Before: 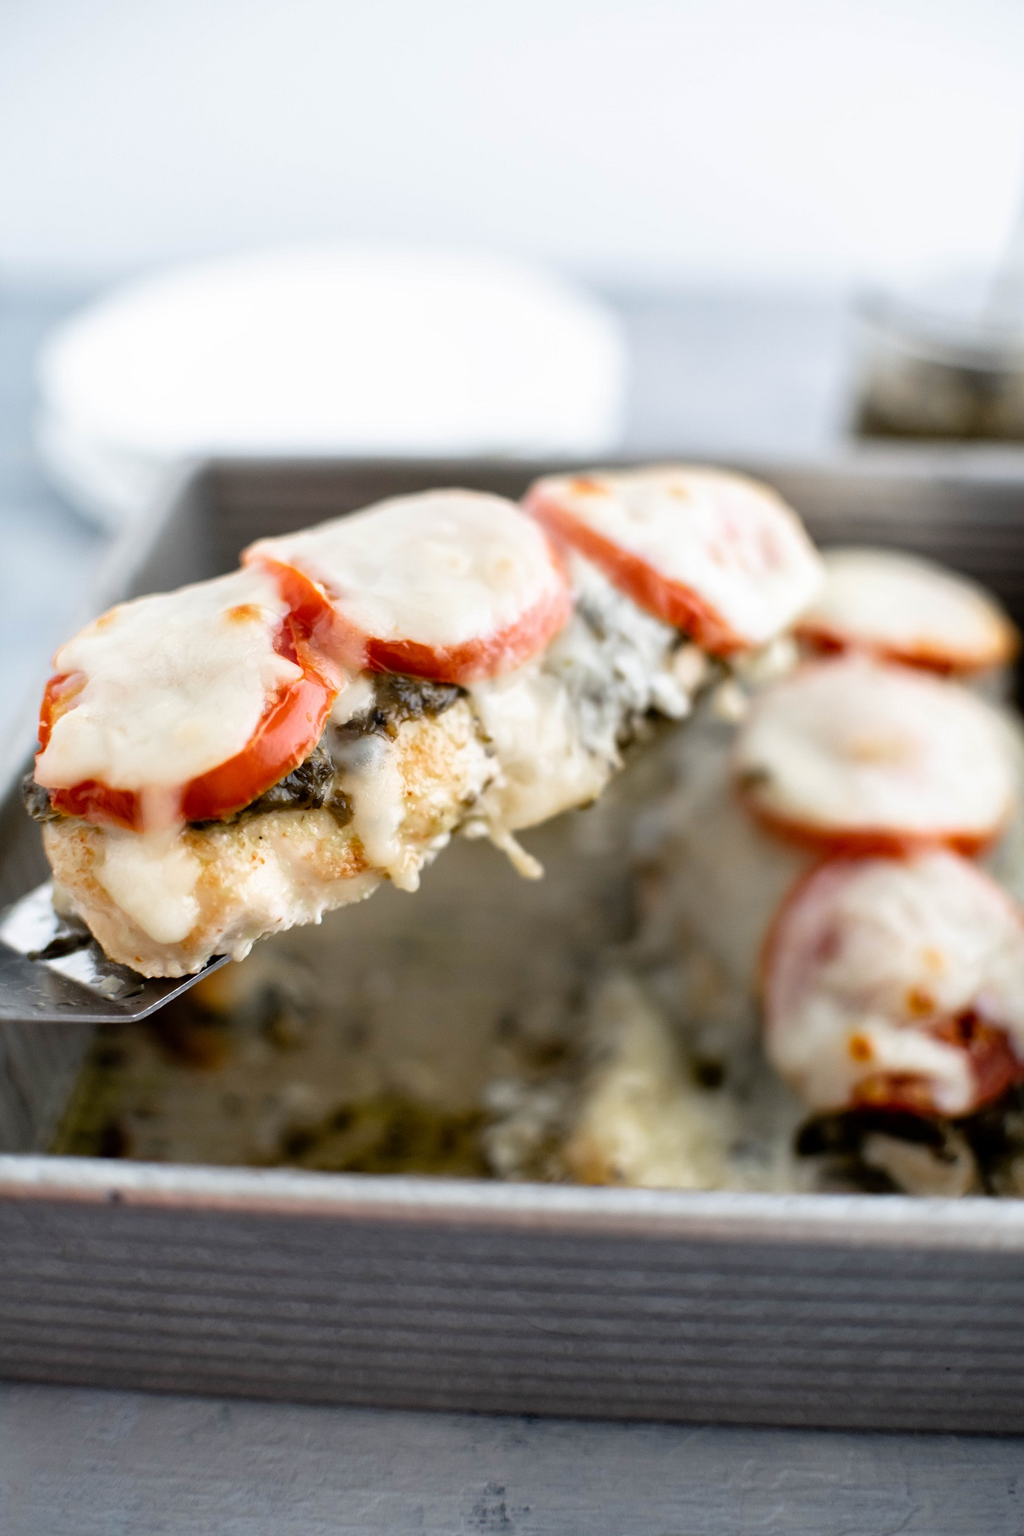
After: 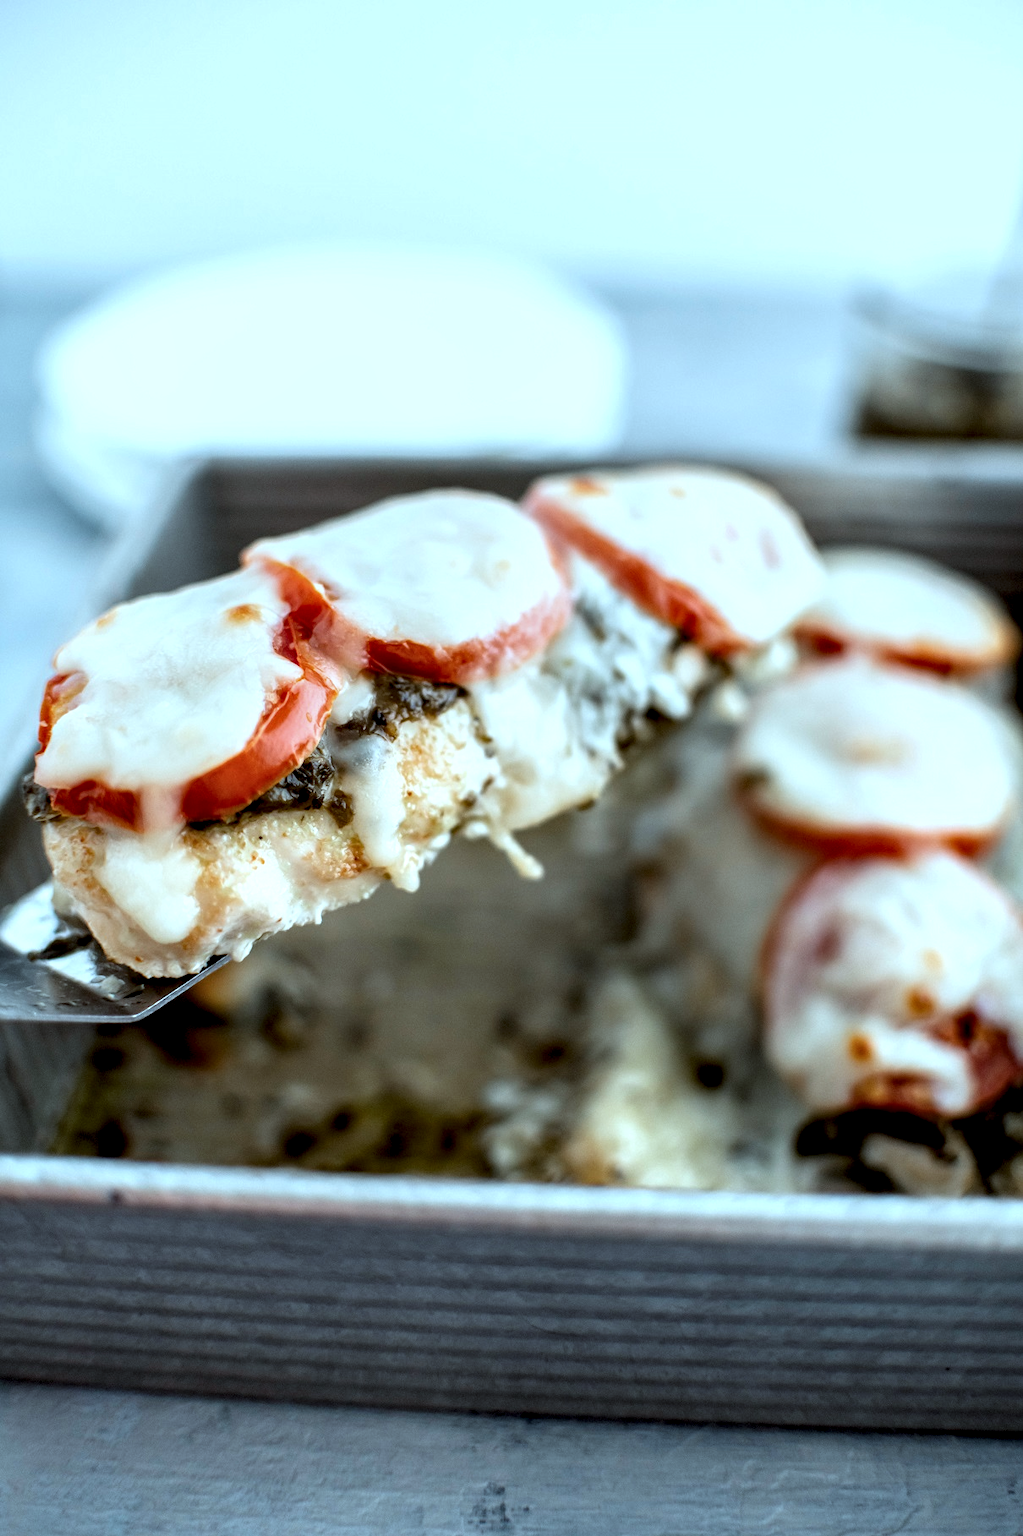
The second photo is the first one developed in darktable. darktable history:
local contrast: highlights 60%, shadows 62%, detail 160%
color correction: highlights a* -11.73, highlights b* -15.76
